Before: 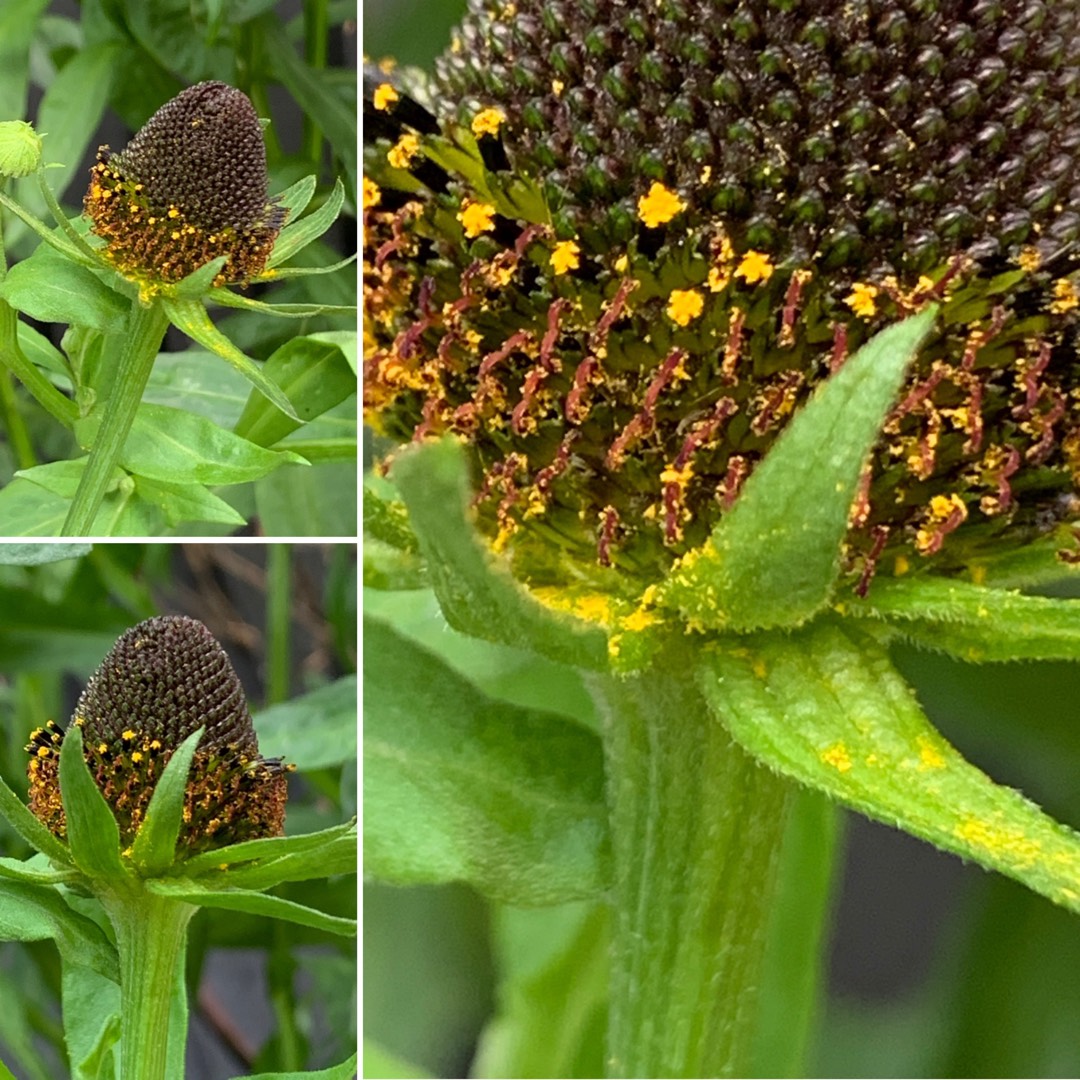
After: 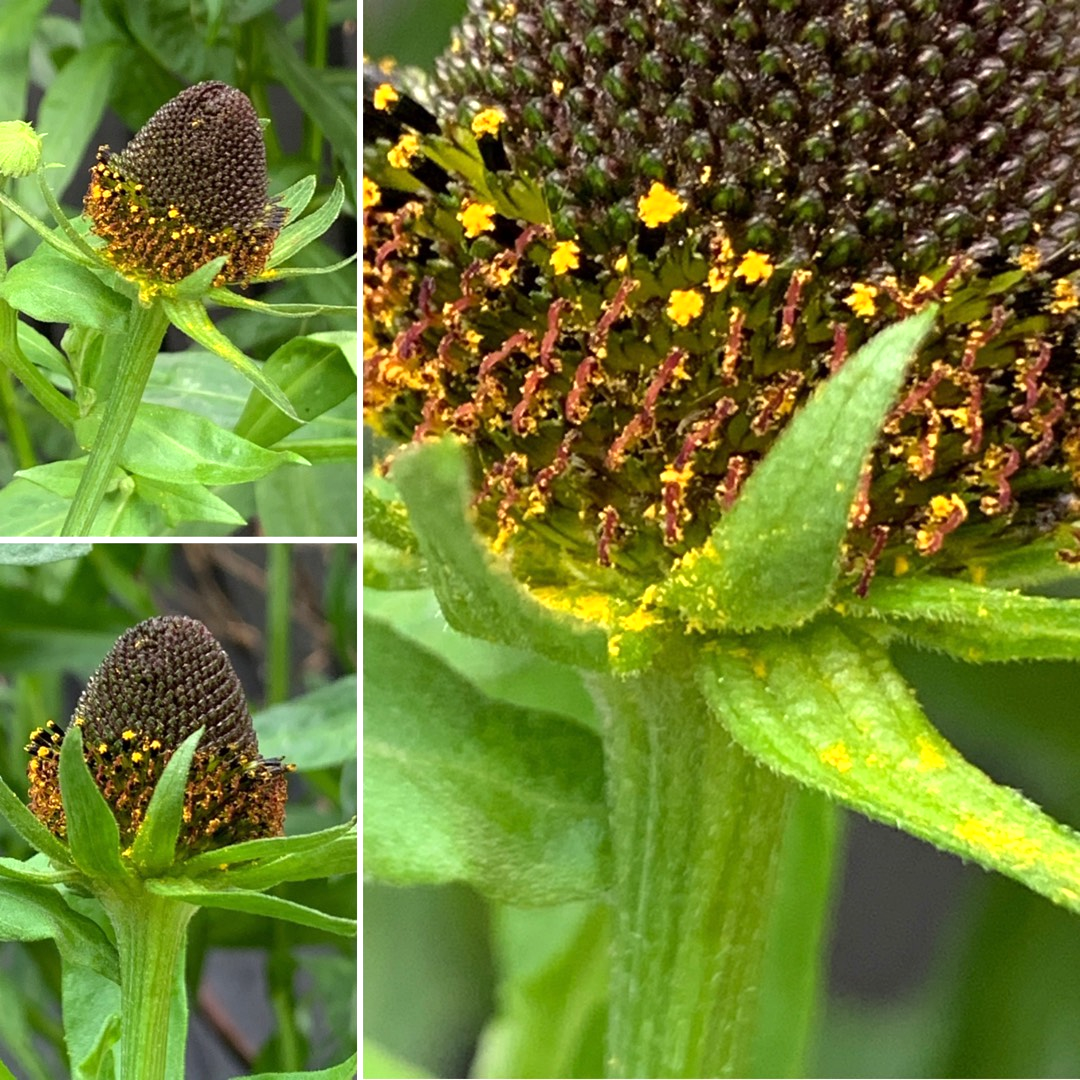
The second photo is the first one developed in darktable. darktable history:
tone equalizer: -8 EV -0.431 EV, -7 EV -0.376 EV, -6 EV -0.365 EV, -5 EV -0.221 EV, -3 EV 0.218 EV, -2 EV 0.323 EV, -1 EV 0.375 EV, +0 EV 0.441 EV, smoothing diameter 24.94%, edges refinement/feathering 12.88, preserve details guided filter
